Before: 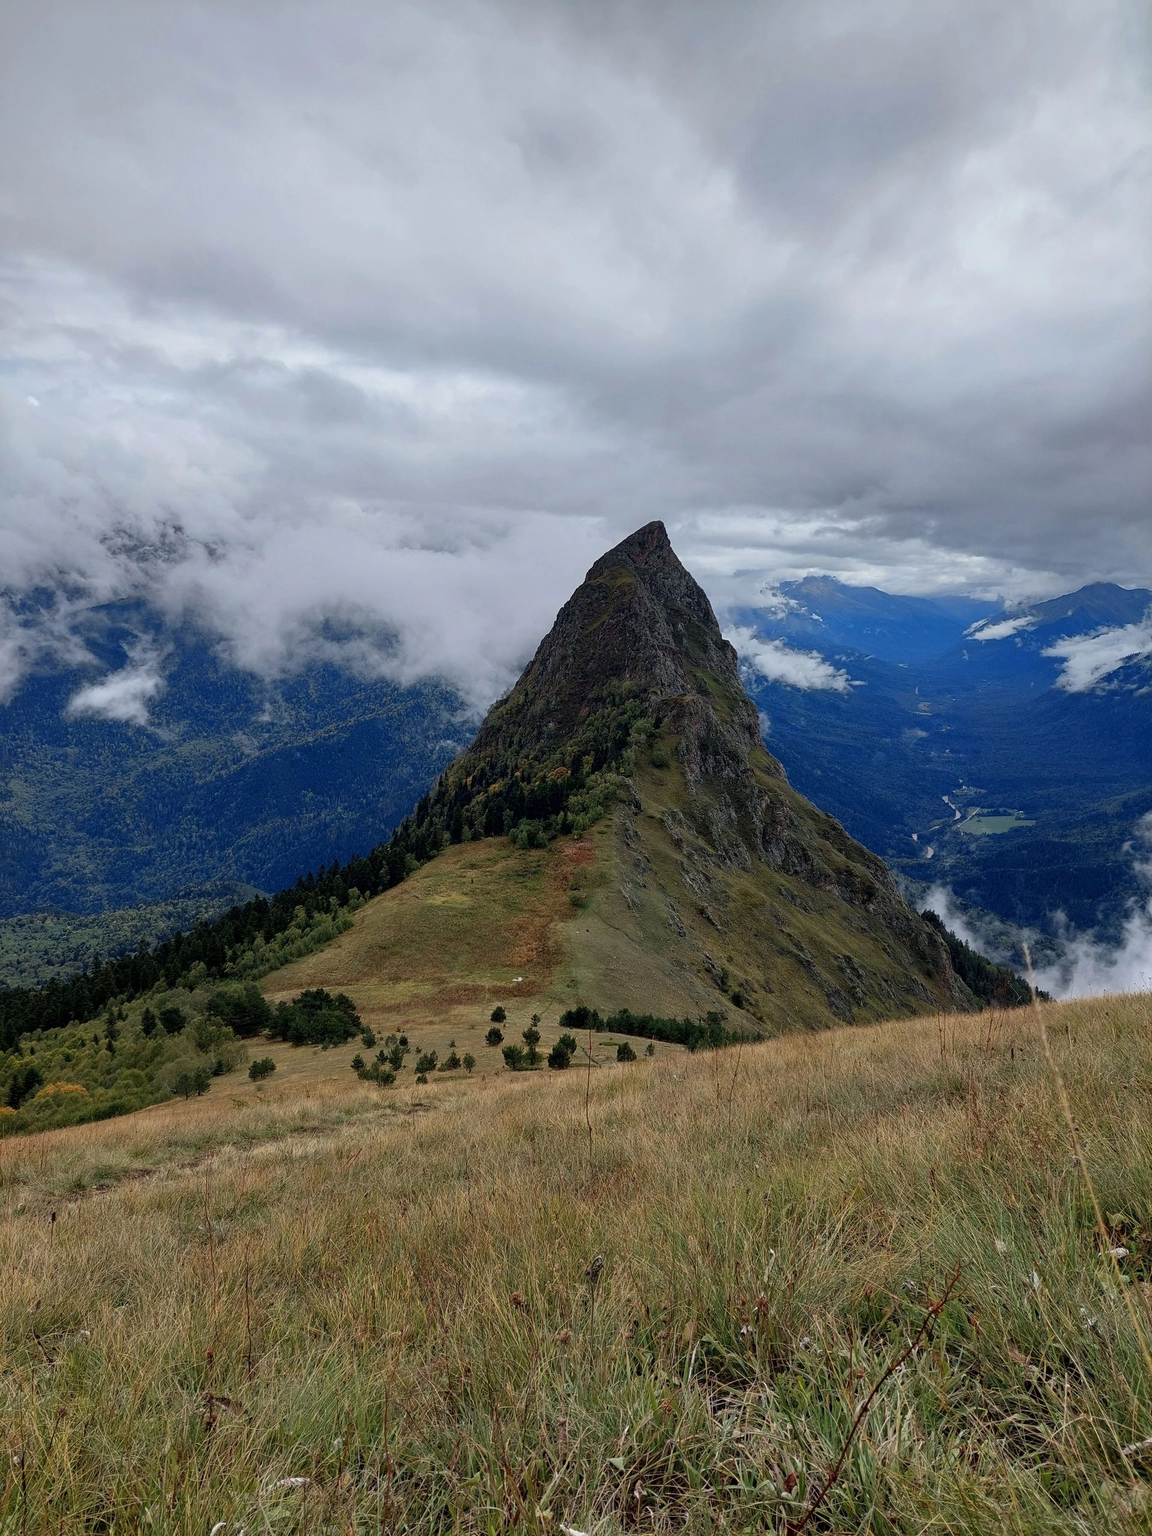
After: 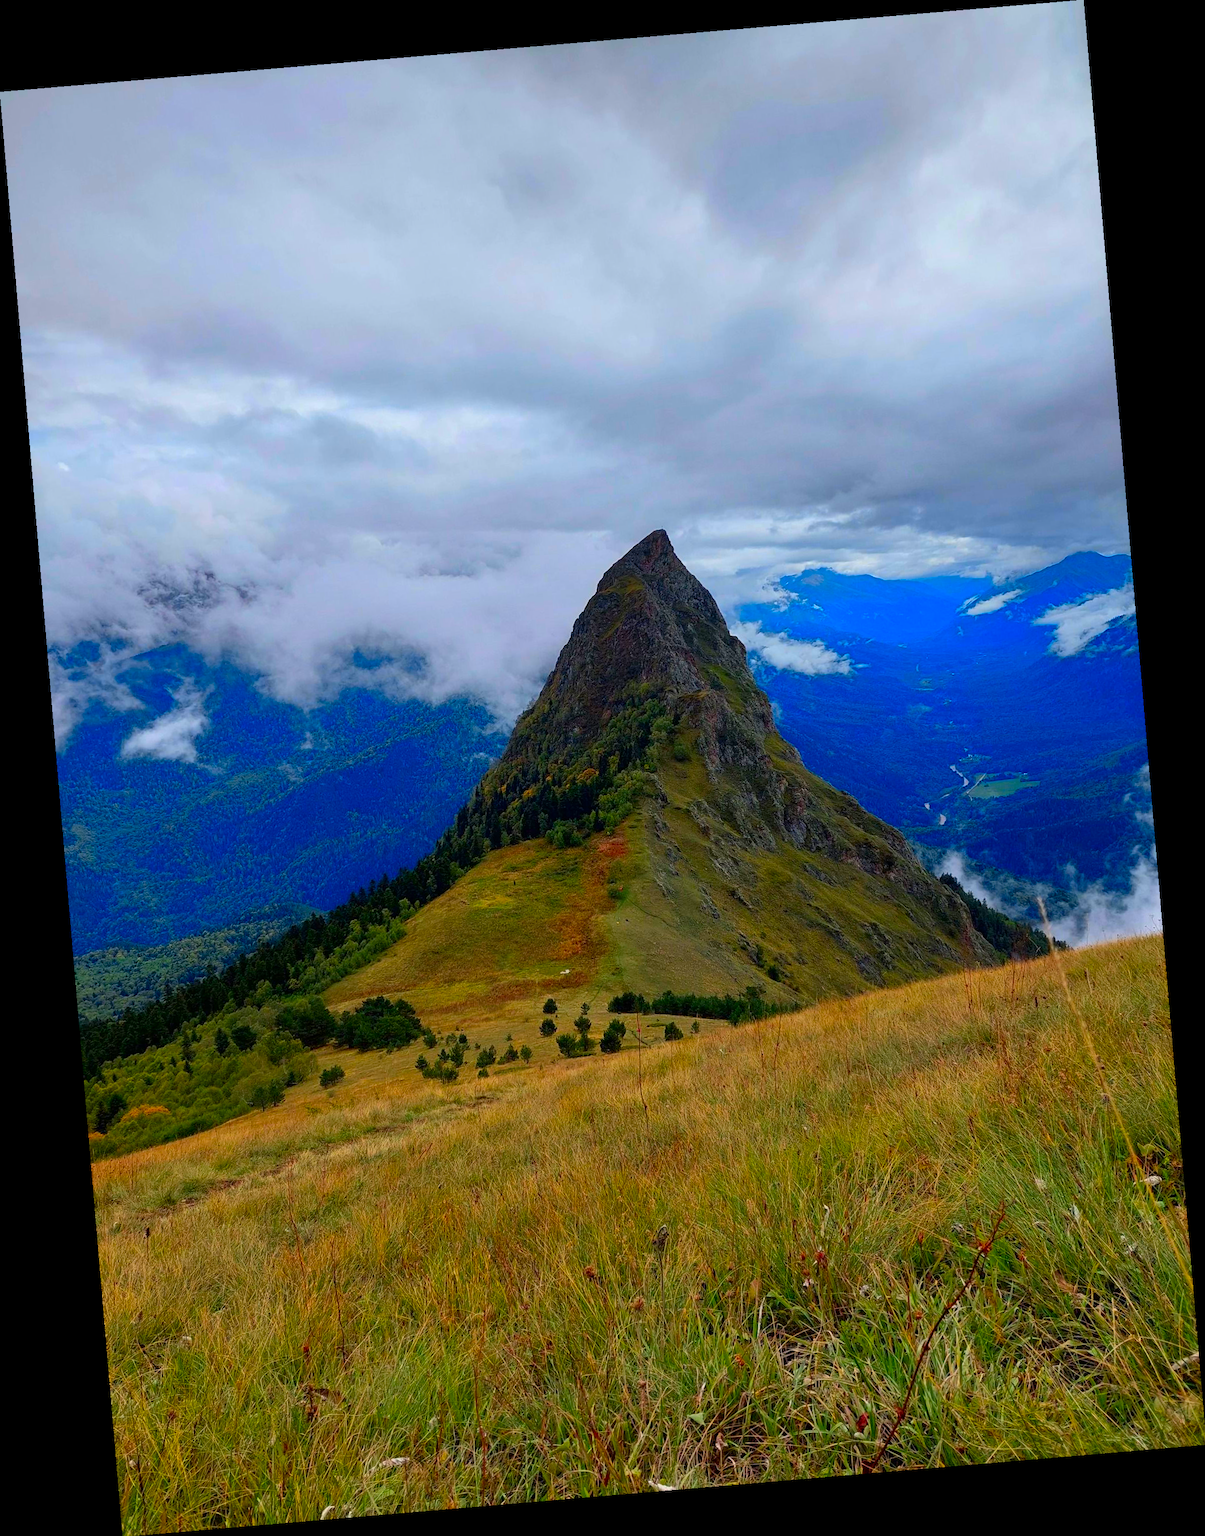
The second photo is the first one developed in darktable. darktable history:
color correction: saturation 2.15
rotate and perspective: rotation -4.86°, automatic cropping off
